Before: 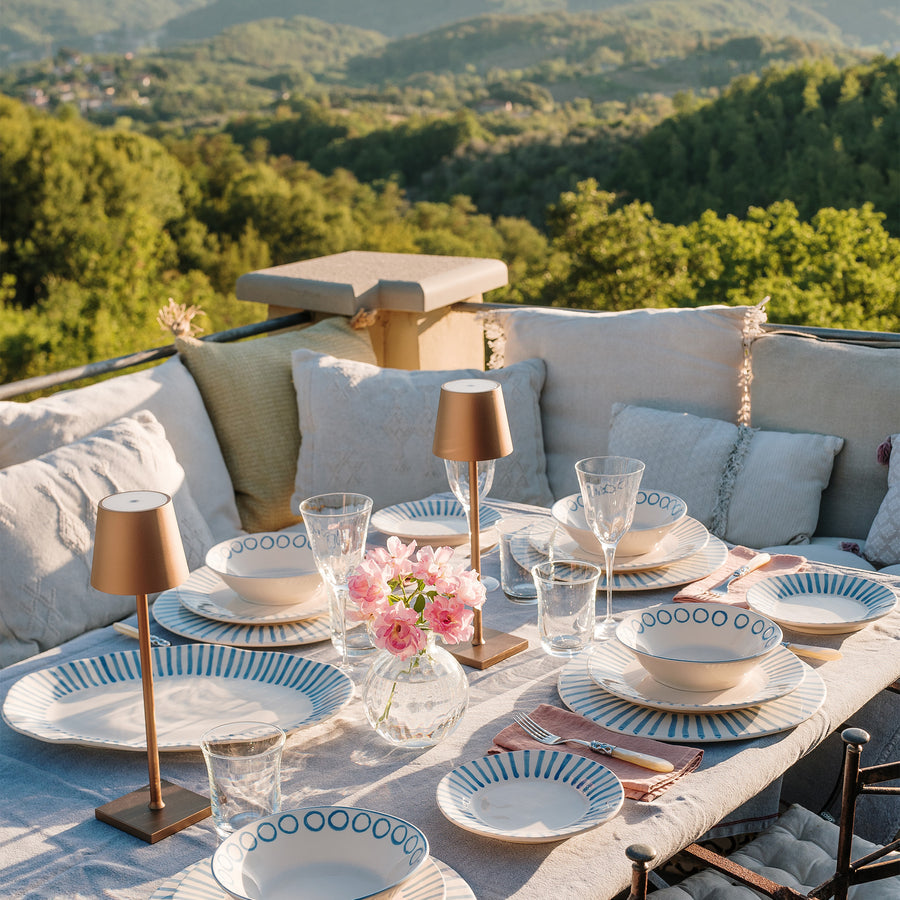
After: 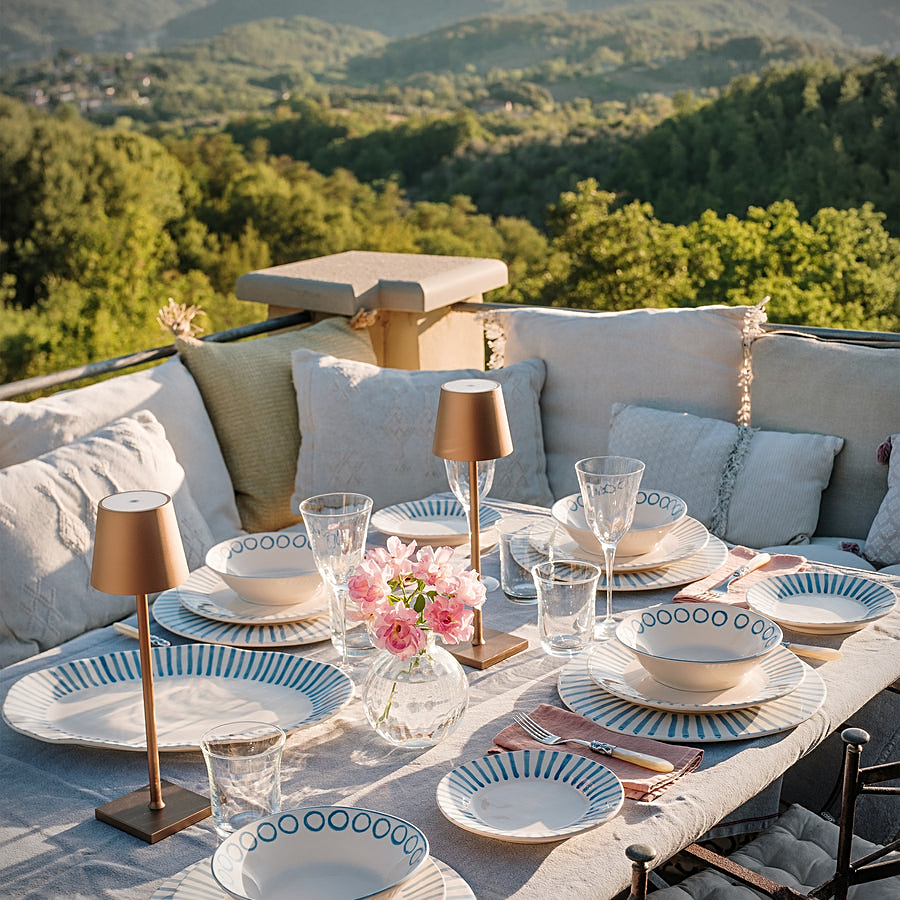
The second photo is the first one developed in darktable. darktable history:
sharpen: on, module defaults
vignetting: fall-off start 91.19%
white balance: emerald 1
